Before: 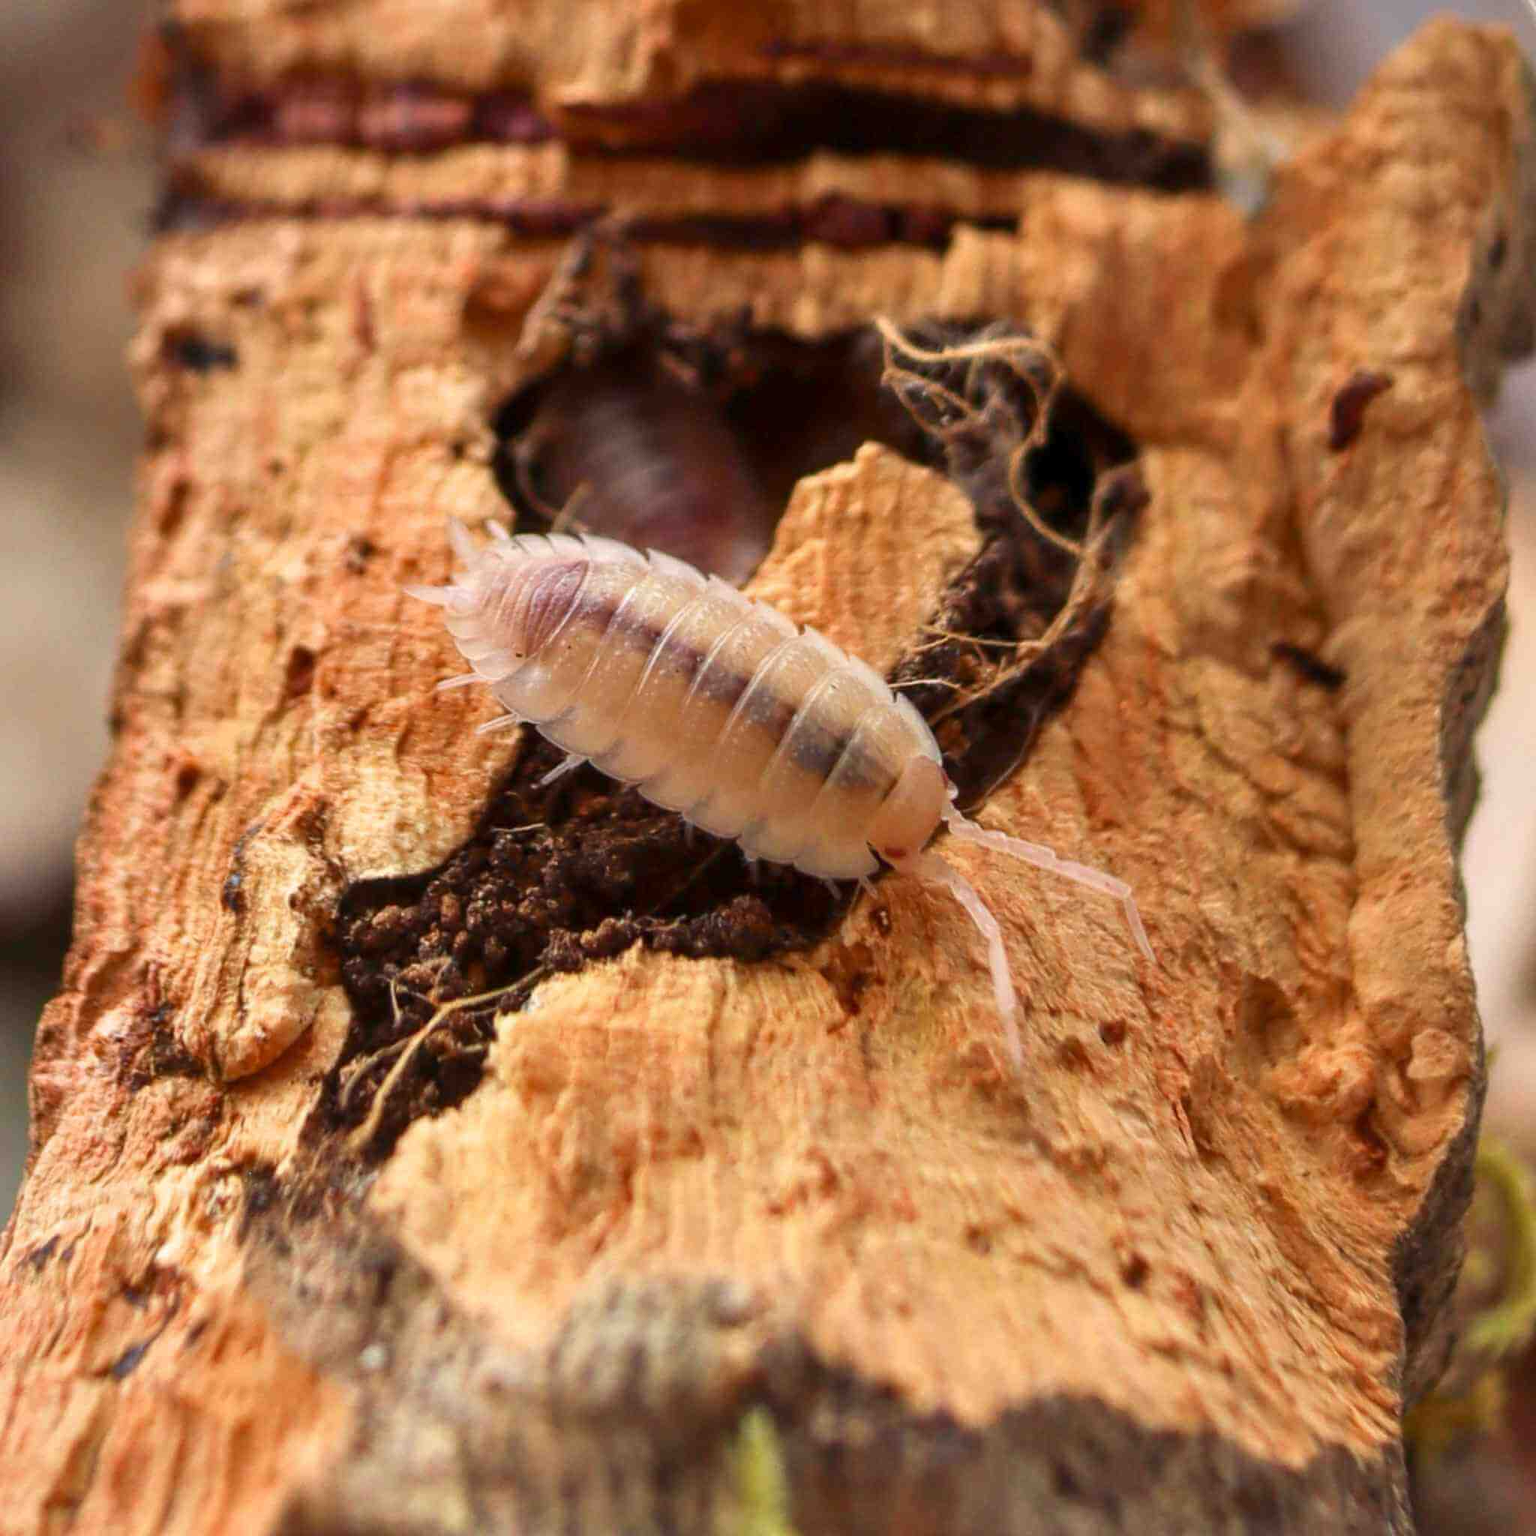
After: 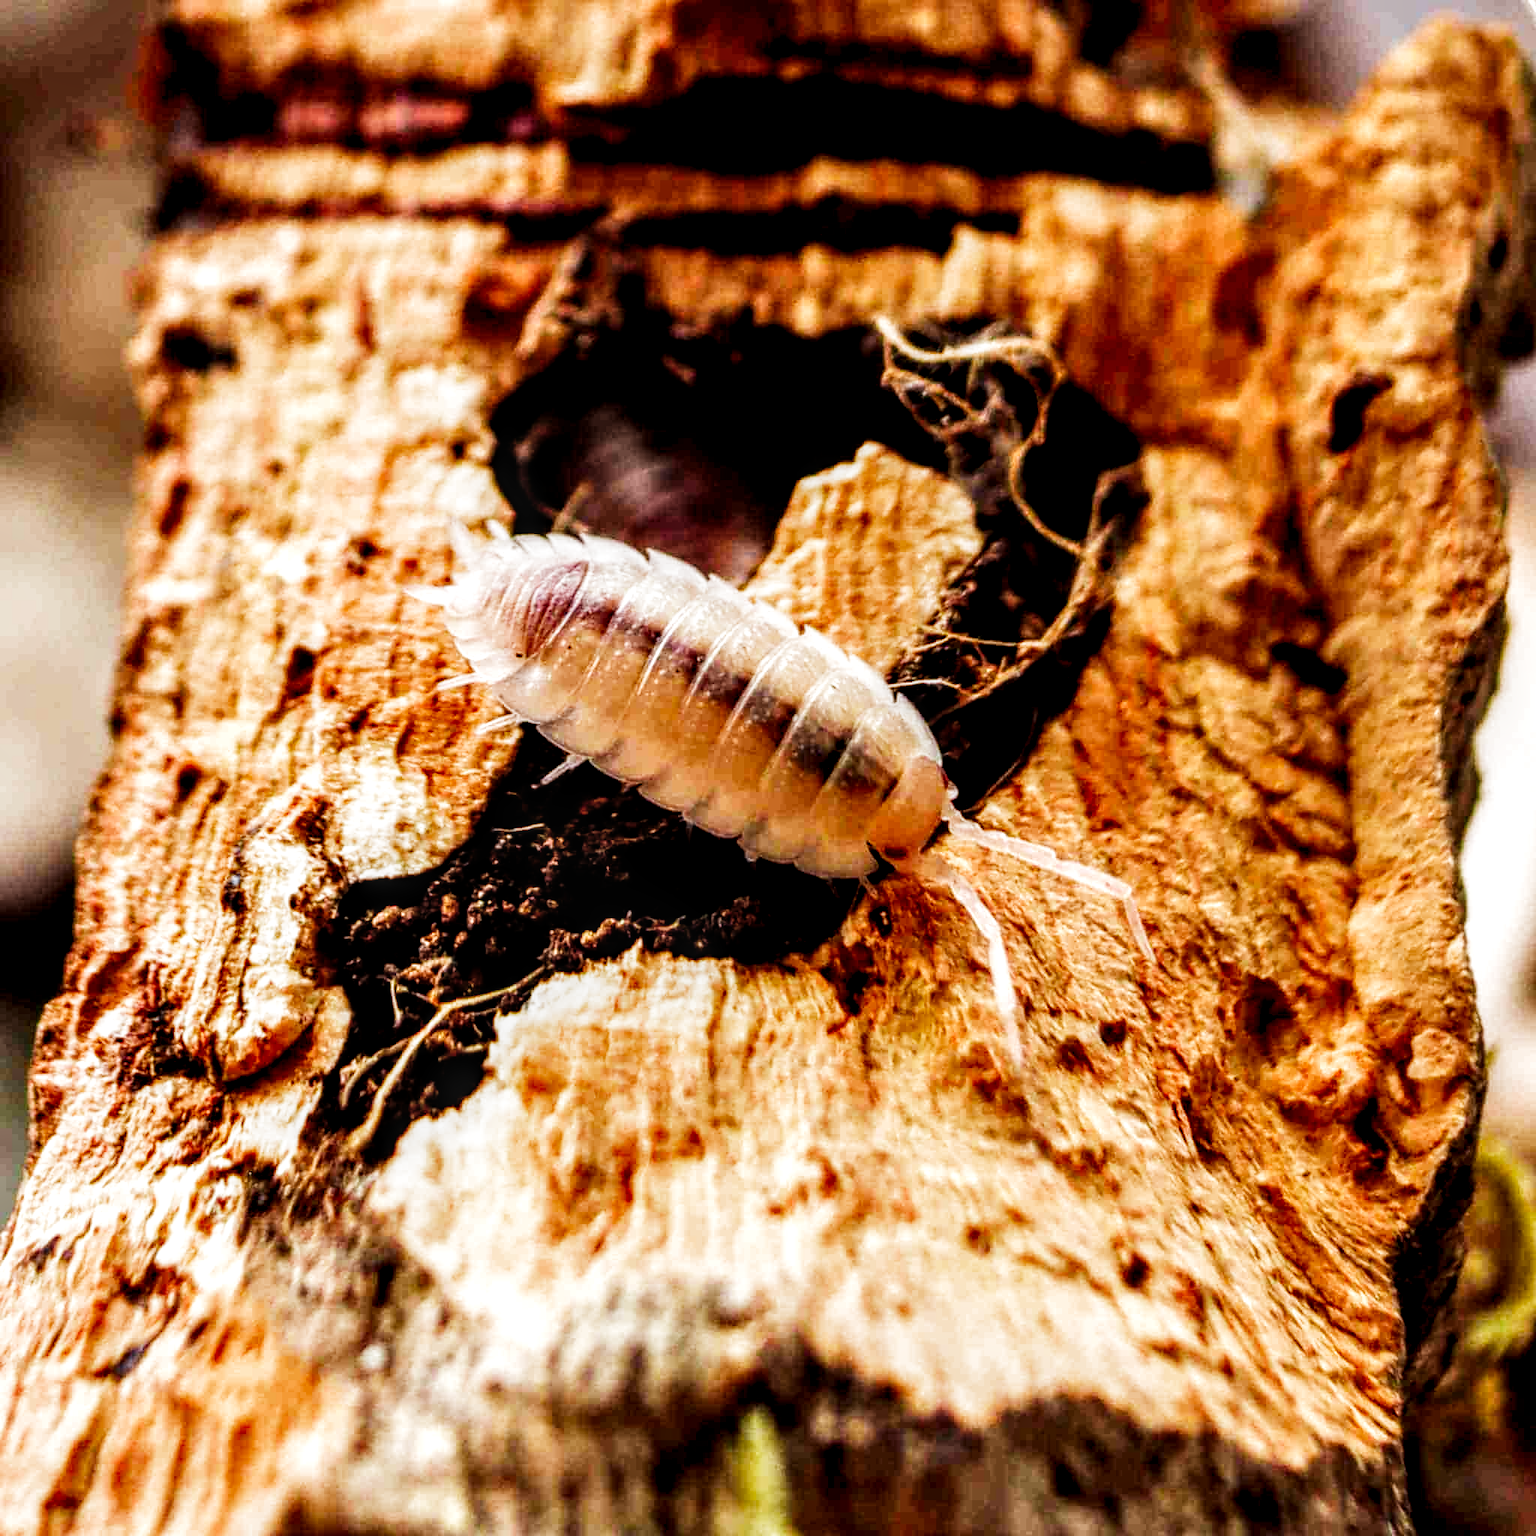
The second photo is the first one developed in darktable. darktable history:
local contrast: detail 150%
tone equalizer: -8 EV -0.401 EV, -7 EV -0.415 EV, -6 EV -0.311 EV, -5 EV -0.207 EV, -3 EV 0.235 EV, -2 EV 0.353 EV, -1 EV 0.4 EV, +0 EV 0.417 EV, edges refinement/feathering 500, mask exposure compensation -1.57 EV, preserve details no
filmic rgb: black relative exposure -5.44 EV, white relative exposure 2.89 EV, dynamic range scaling -37.64%, hardness 3.98, contrast 1.596, highlights saturation mix -0.83%, preserve chrominance no, color science v3 (2019), use custom middle-gray values true
